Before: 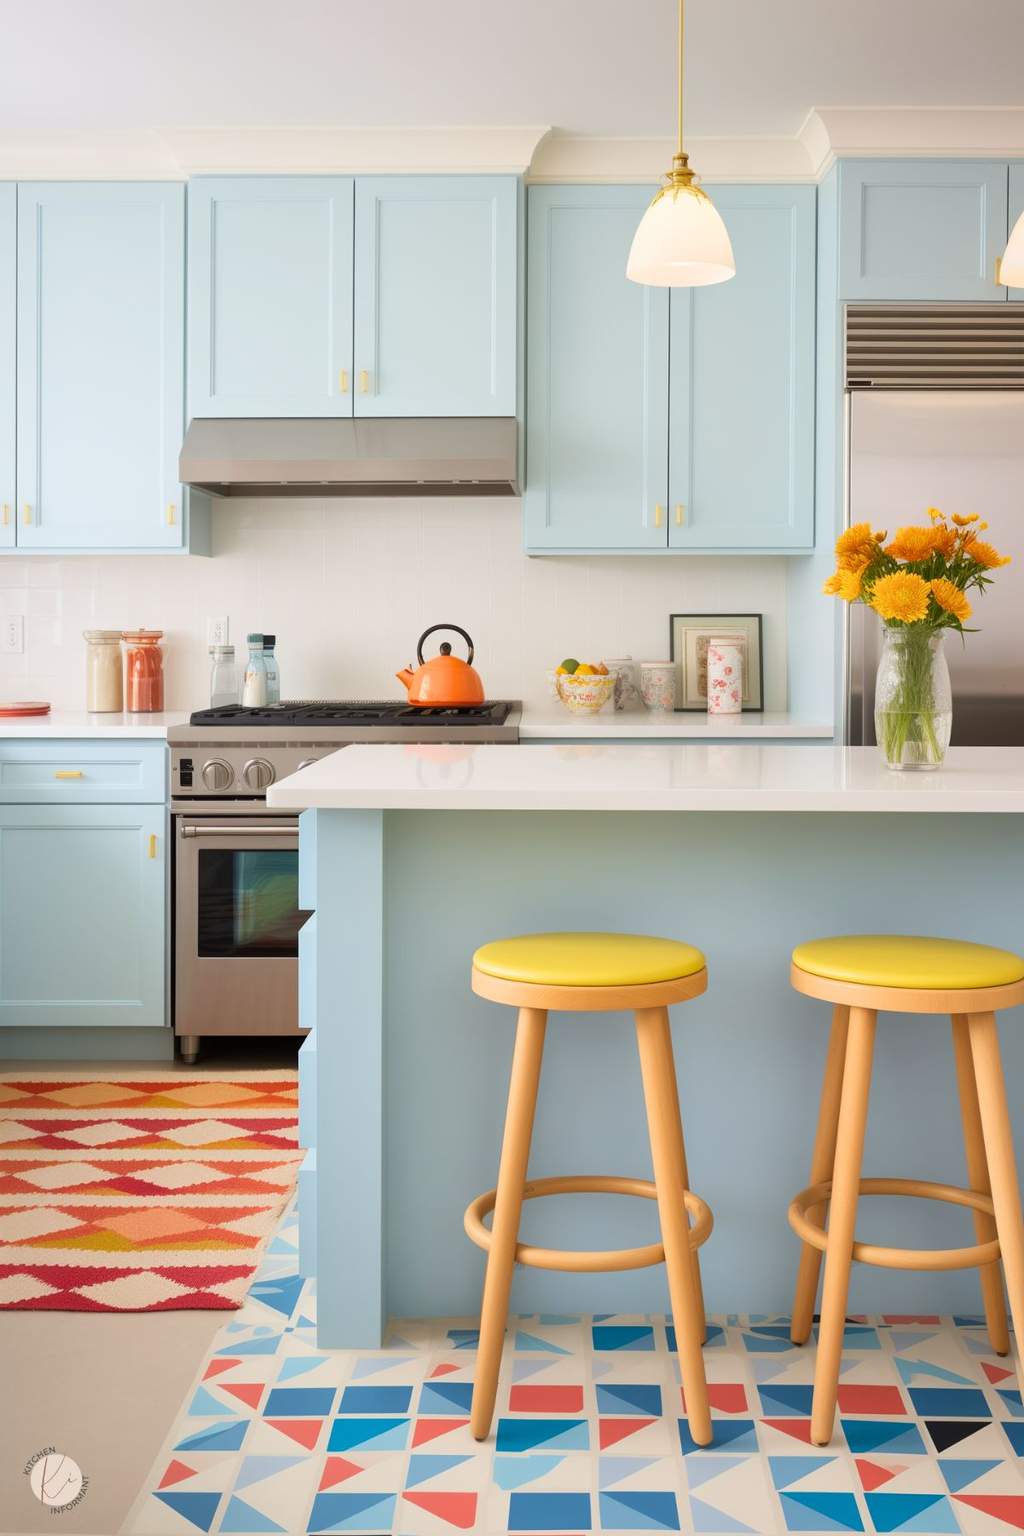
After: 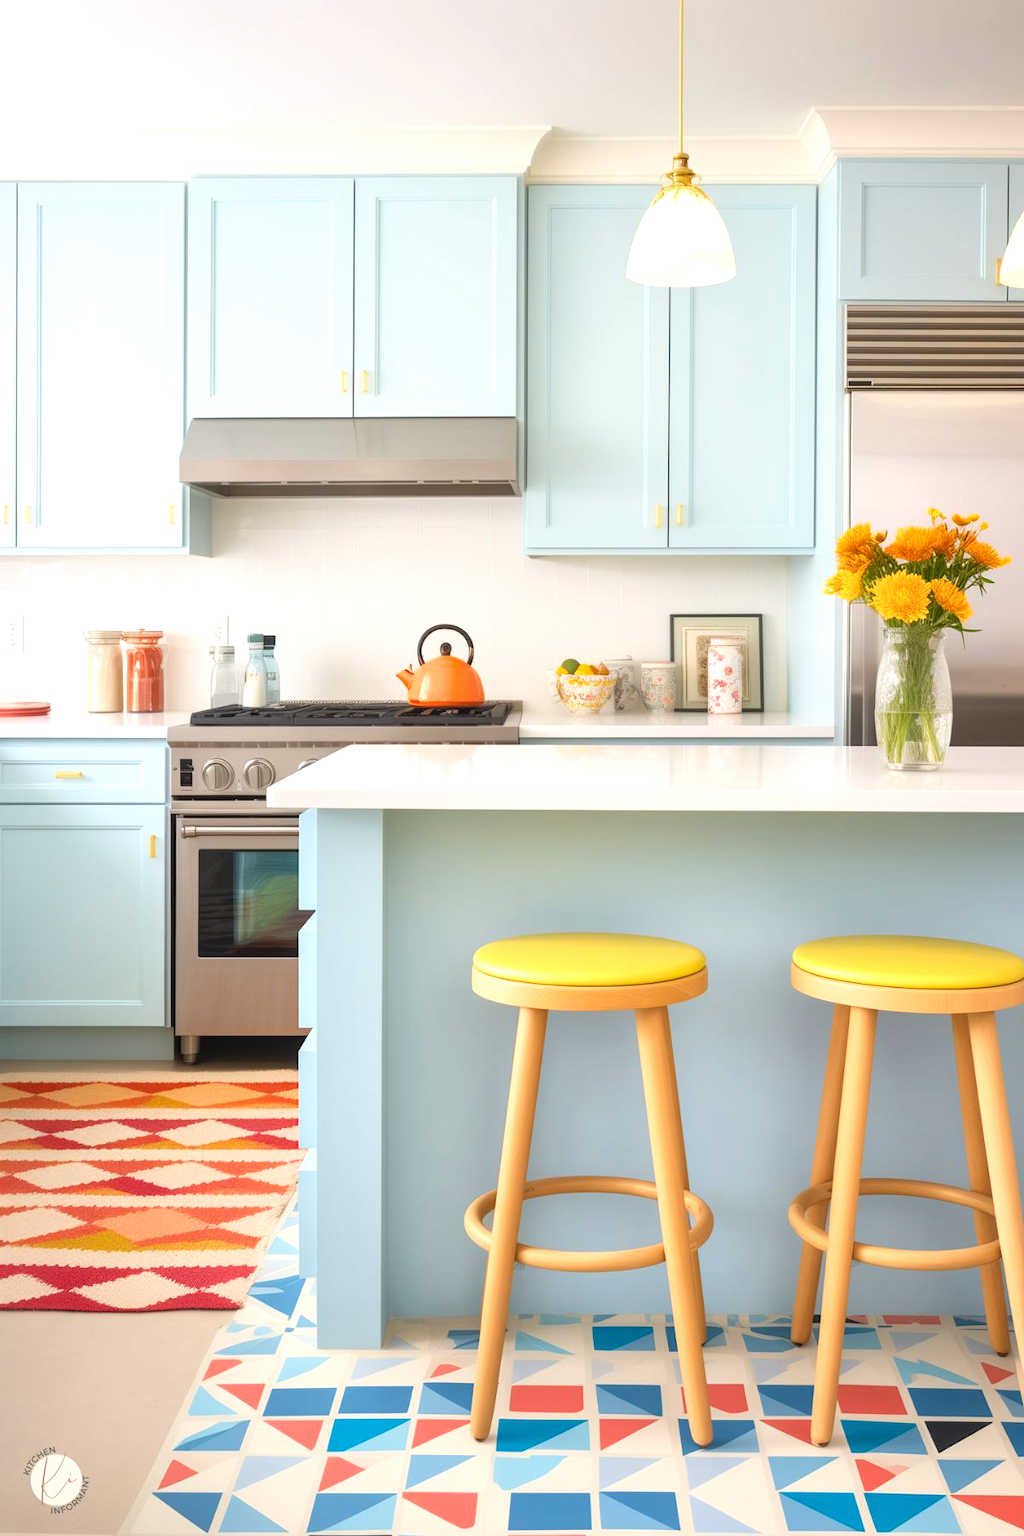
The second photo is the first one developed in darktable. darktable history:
local contrast: detail 110%
exposure: black level correction 0.001, exposure 0.5 EV, compensate exposure bias true, compensate highlight preservation false
